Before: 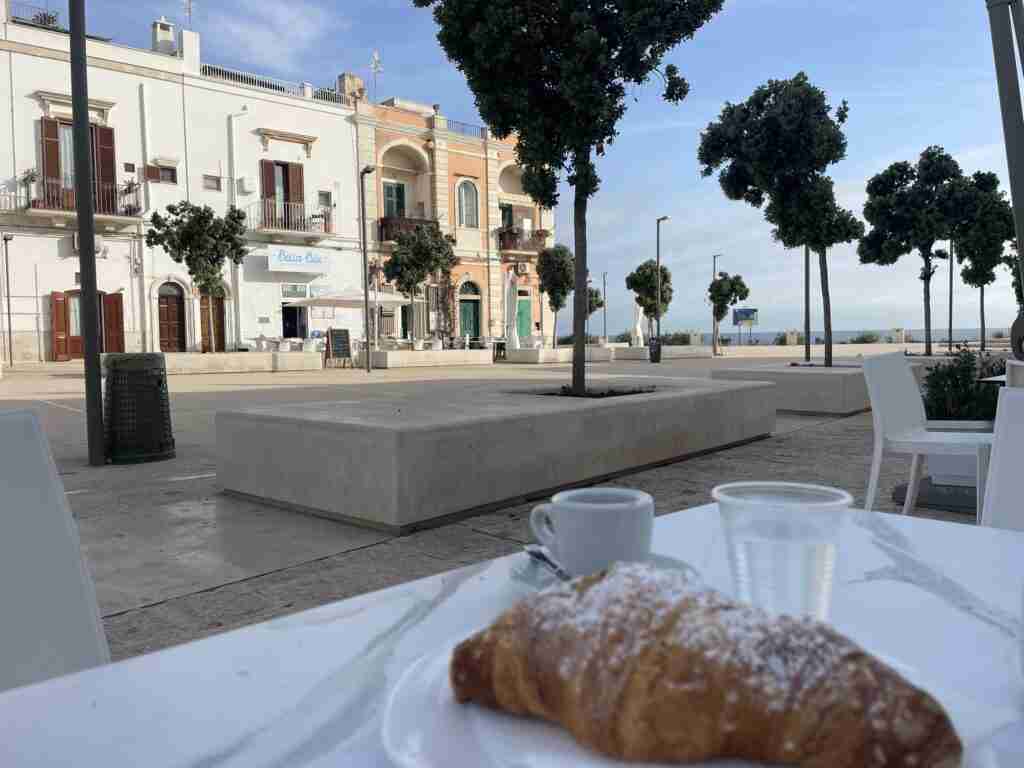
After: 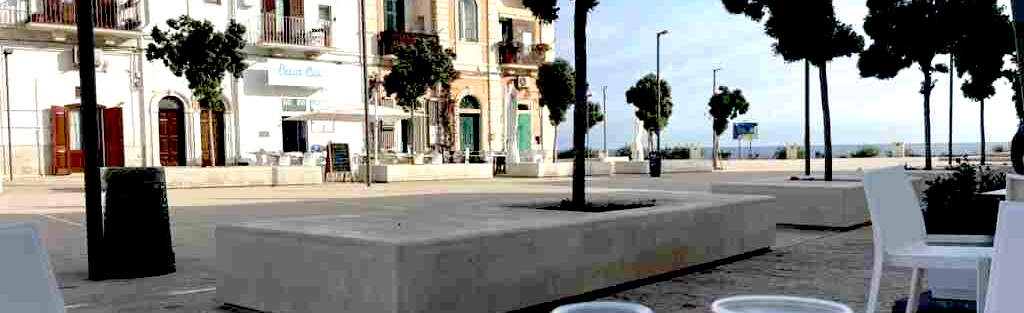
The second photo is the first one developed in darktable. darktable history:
exposure: black level correction 0.042, exposure 0.498 EV, compensate exposure bias true, compensate highlight preservation false
crop and rotate: top 24.271%, bottom 34.883%
